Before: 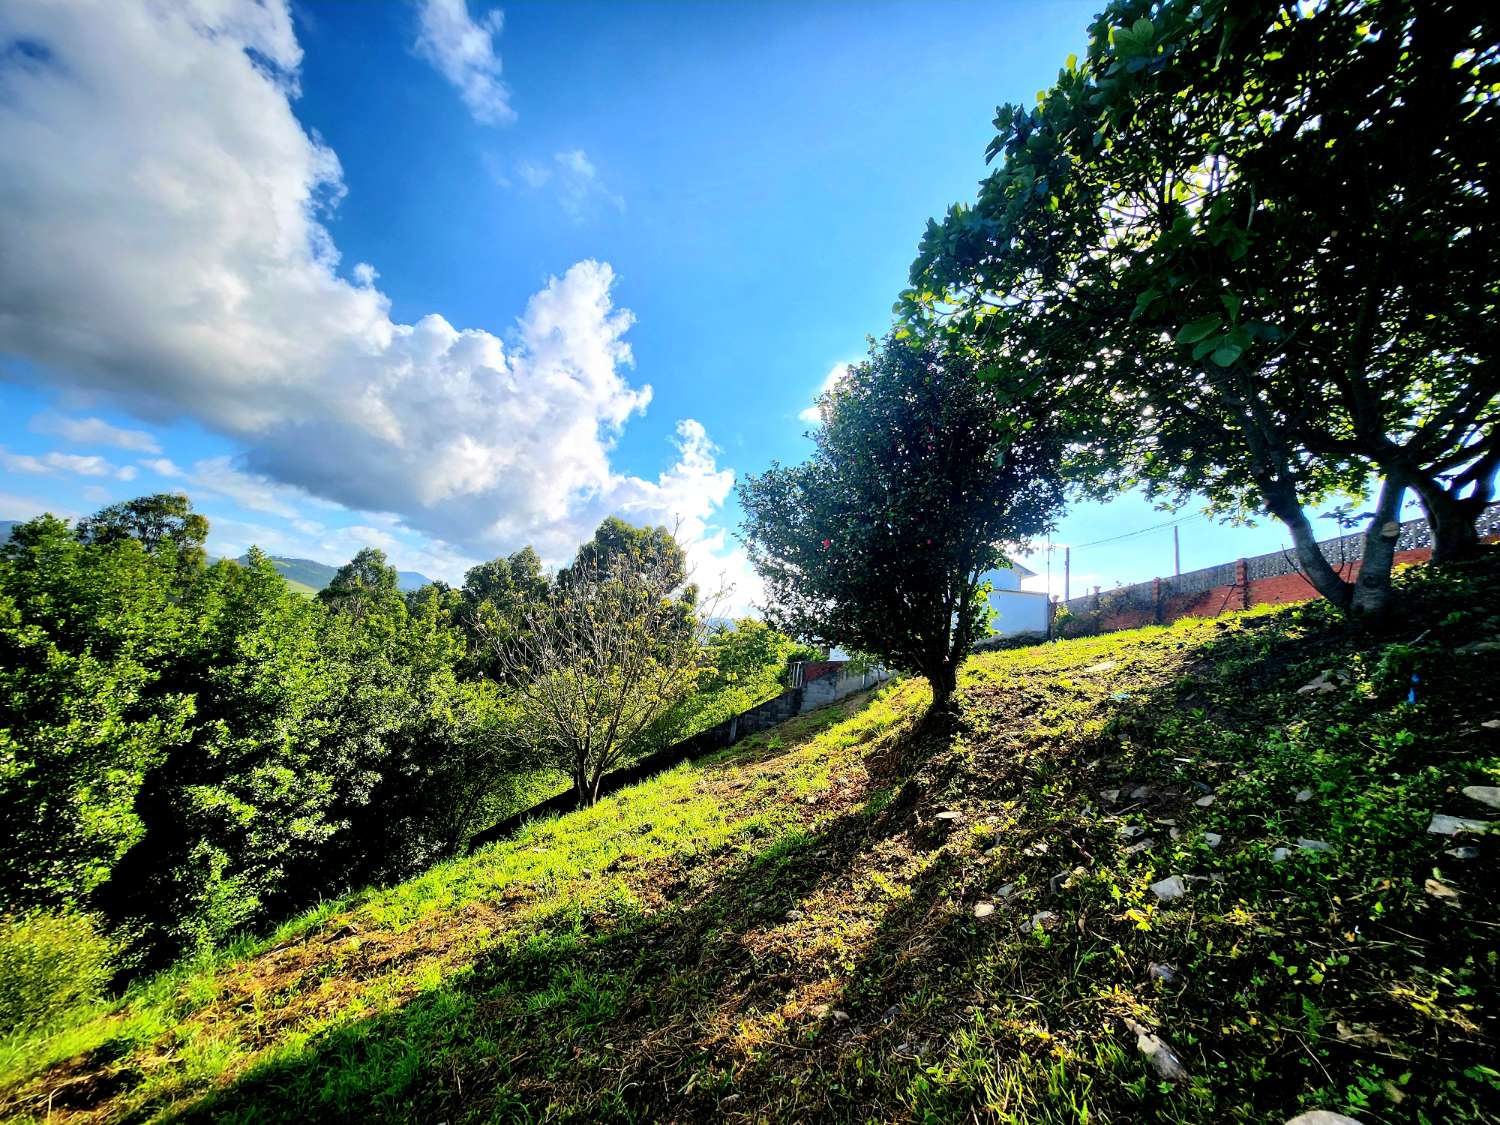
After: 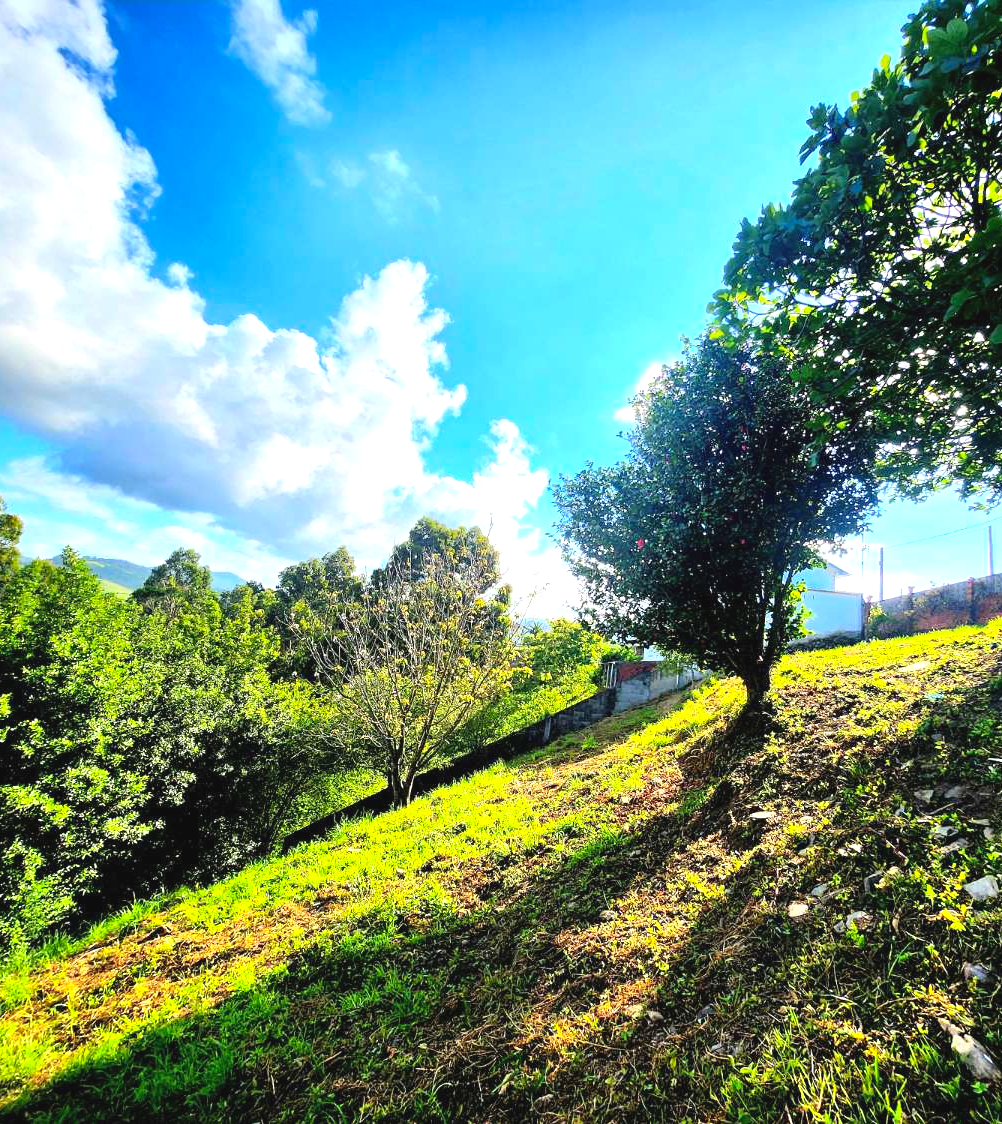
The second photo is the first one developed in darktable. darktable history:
exposure: black level correction -0.002, exposure 0.536 EV, compensate highlight preservation false
contrast brightness saturation: brightness 0.093, saturation 0.193
crop and rotate: left 12.447%, right 20.71%
